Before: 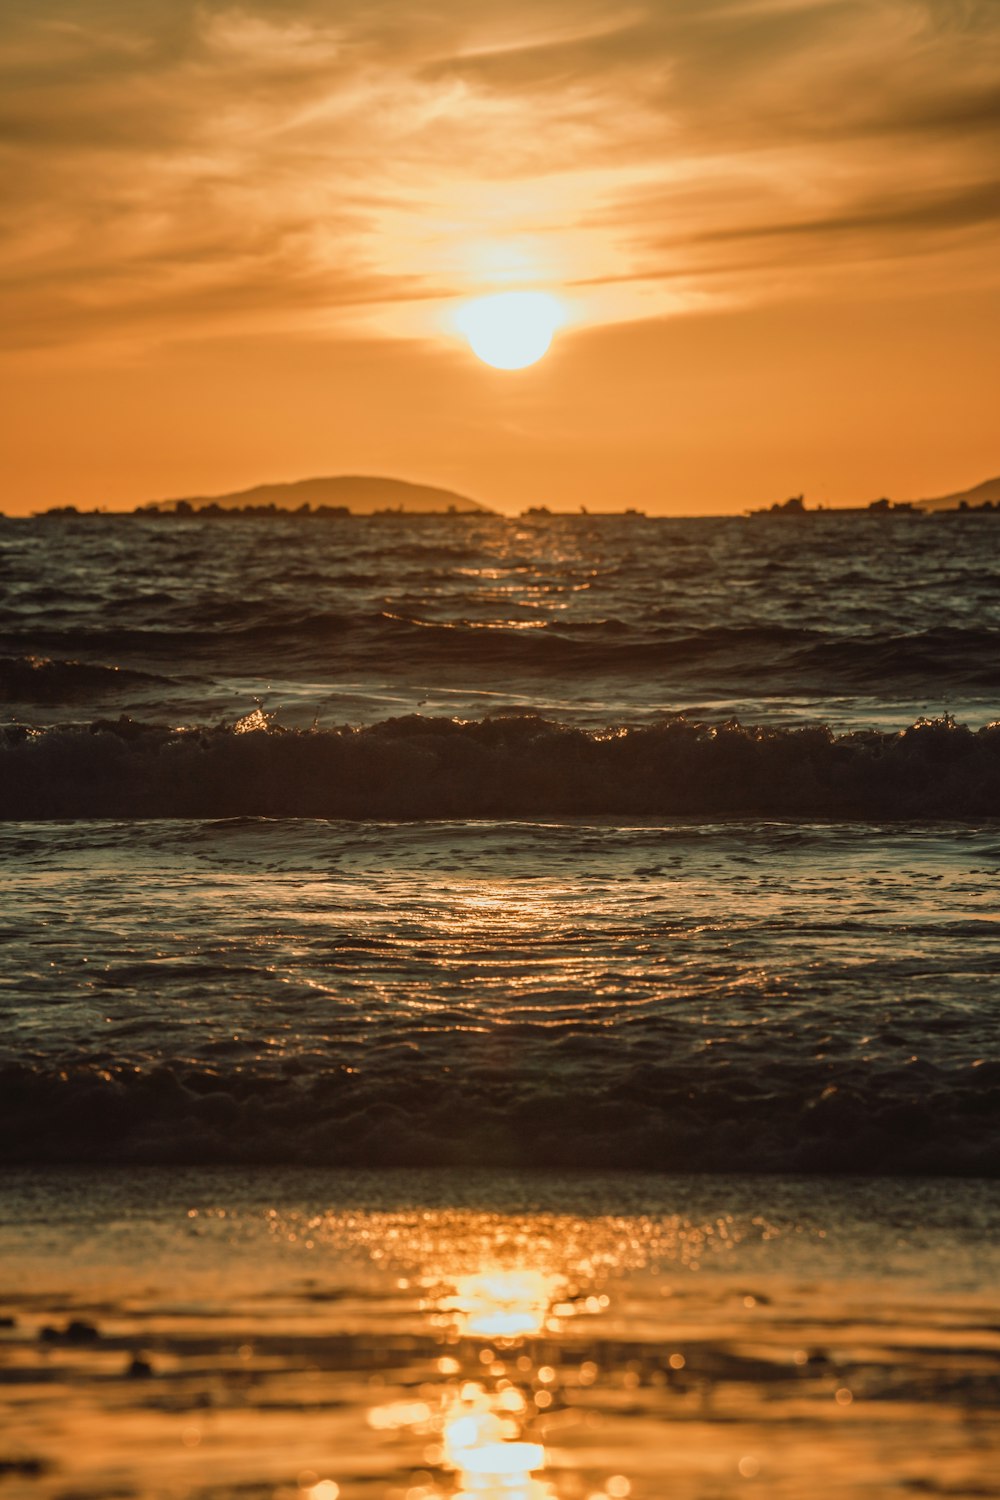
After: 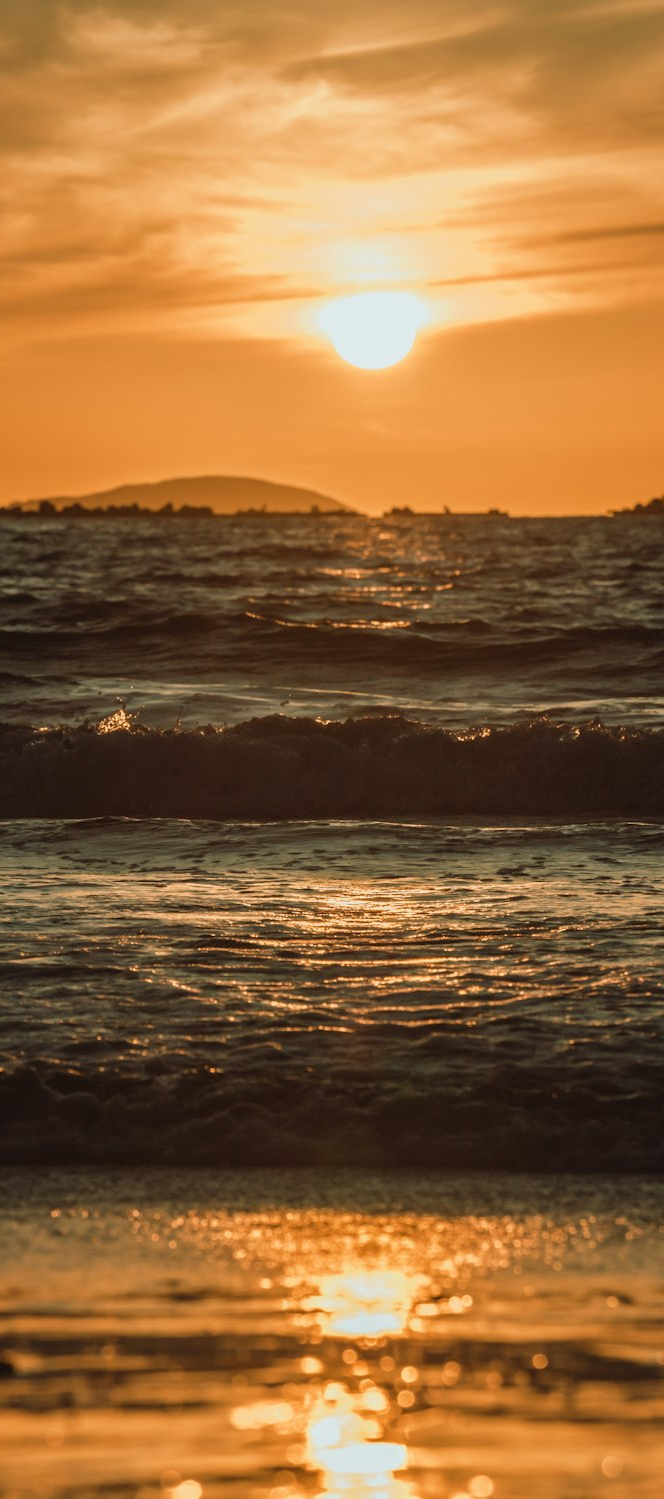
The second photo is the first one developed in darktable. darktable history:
crop and rotate: left 13.783%, right 19.792%
